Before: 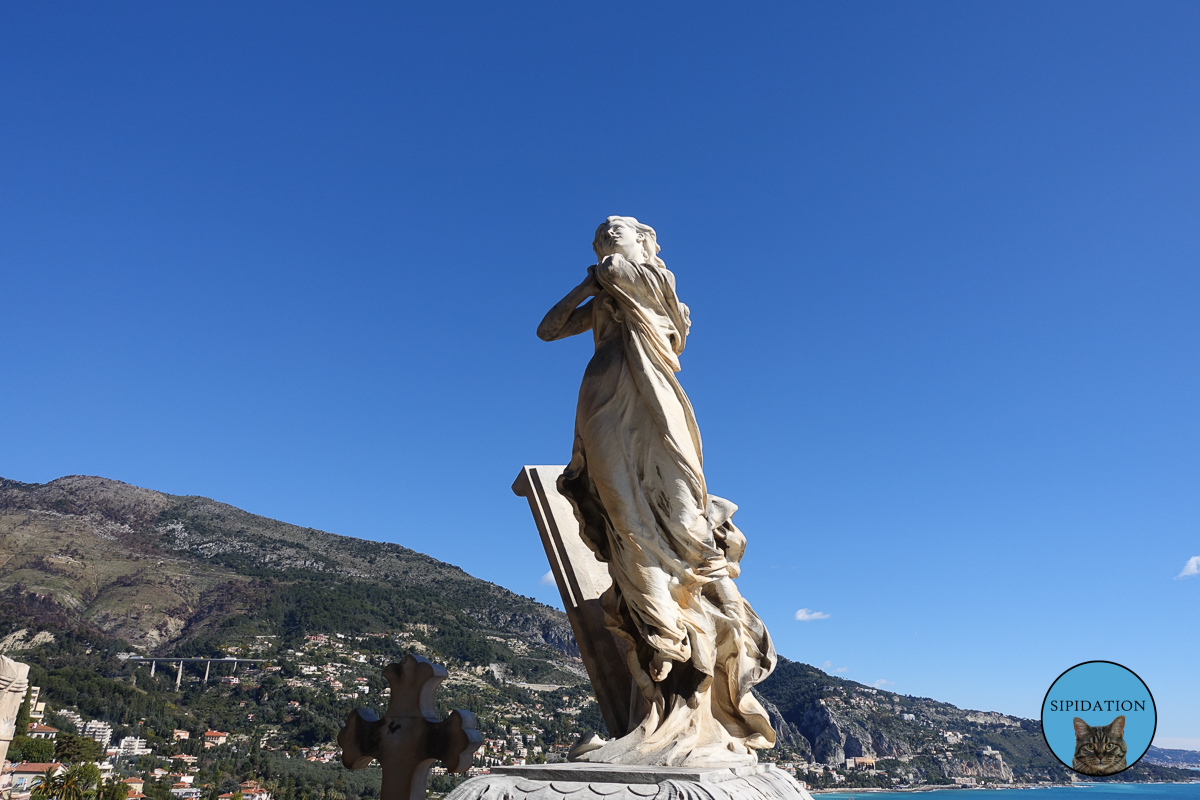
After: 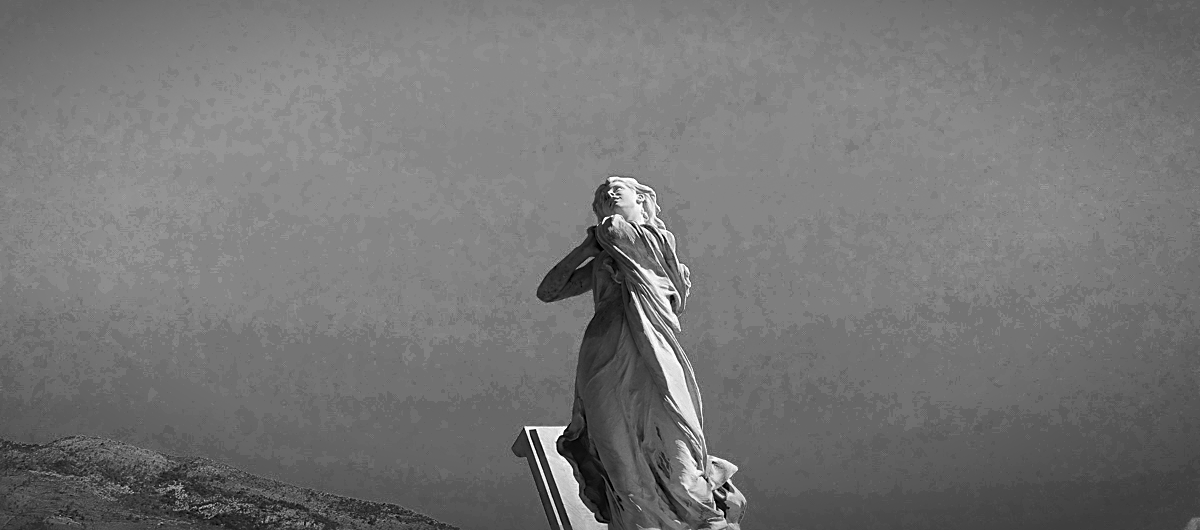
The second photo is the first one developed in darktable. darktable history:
color zones: curves: ch0 [(0.002, 0.589) (0.107, 0.484) (0.146, 0.249) (0.217, 0.352) (0.309, 0.525) (0.39, 0.404) (0.455, 0.169) (0.597, 0.055) (0.724, 0.212) (0.775, 0.691) (0.869, 0.571) (1, 0.587)]; ch1 [(0, 0) (0.143, 0) (0.286, 0) (0.429, 0) (0.571, 0) (0.714, 0) (0.857, 0)], mix 32.64%
sharpen: amount 0.49
crop and rotate: top 4.924%, bottom 28.775%
shadows and highlights: on, module defaults
vignetting: brightness -0.564, saturation -0.001, center (-0.031, -0.038), automatic ratio true
